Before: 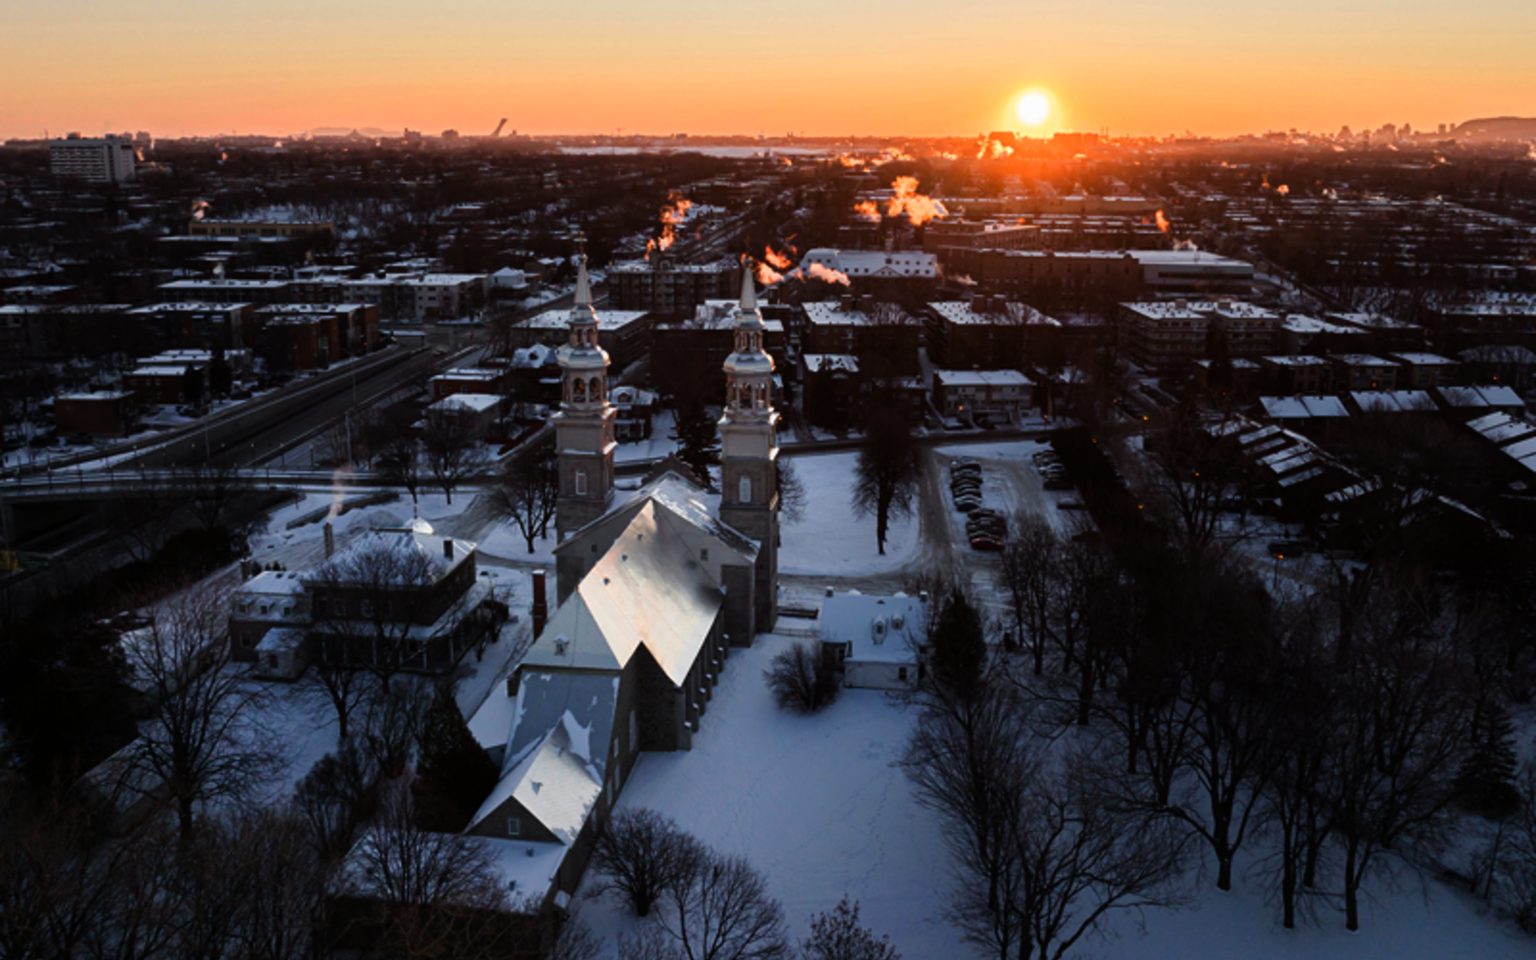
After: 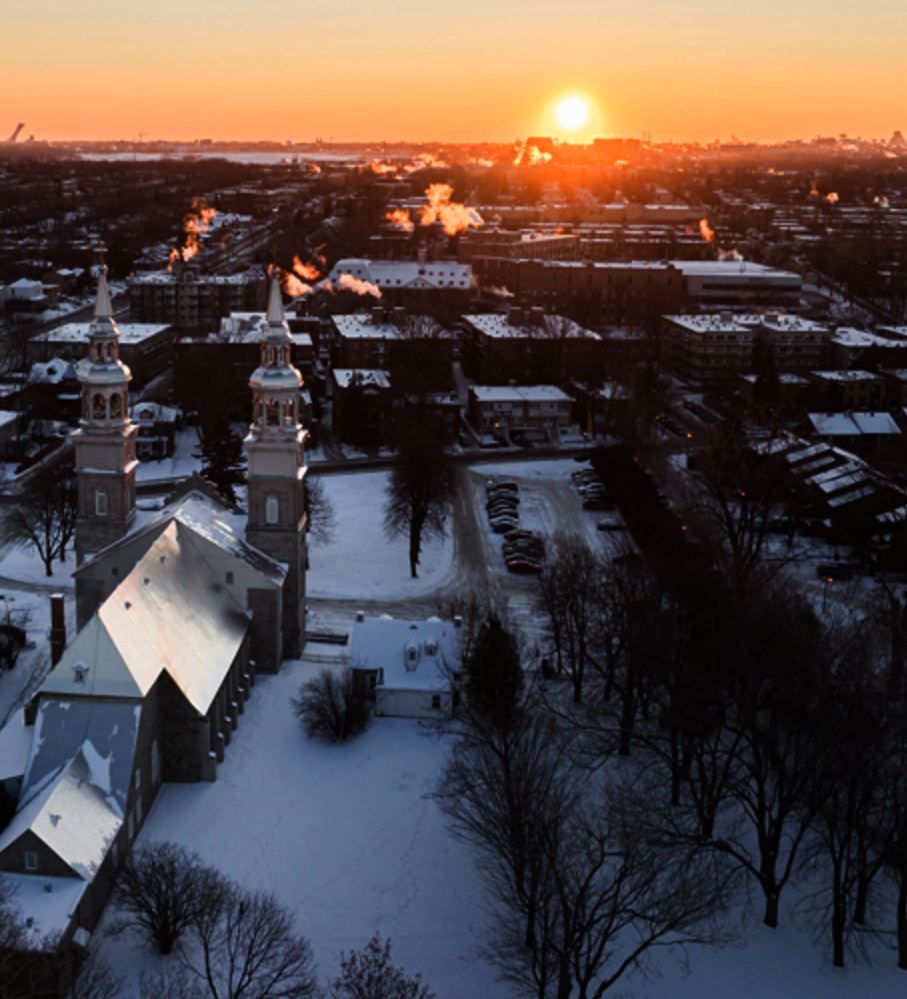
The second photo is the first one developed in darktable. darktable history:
crop: left 31.521%, top 0.019%, right 11.779%
